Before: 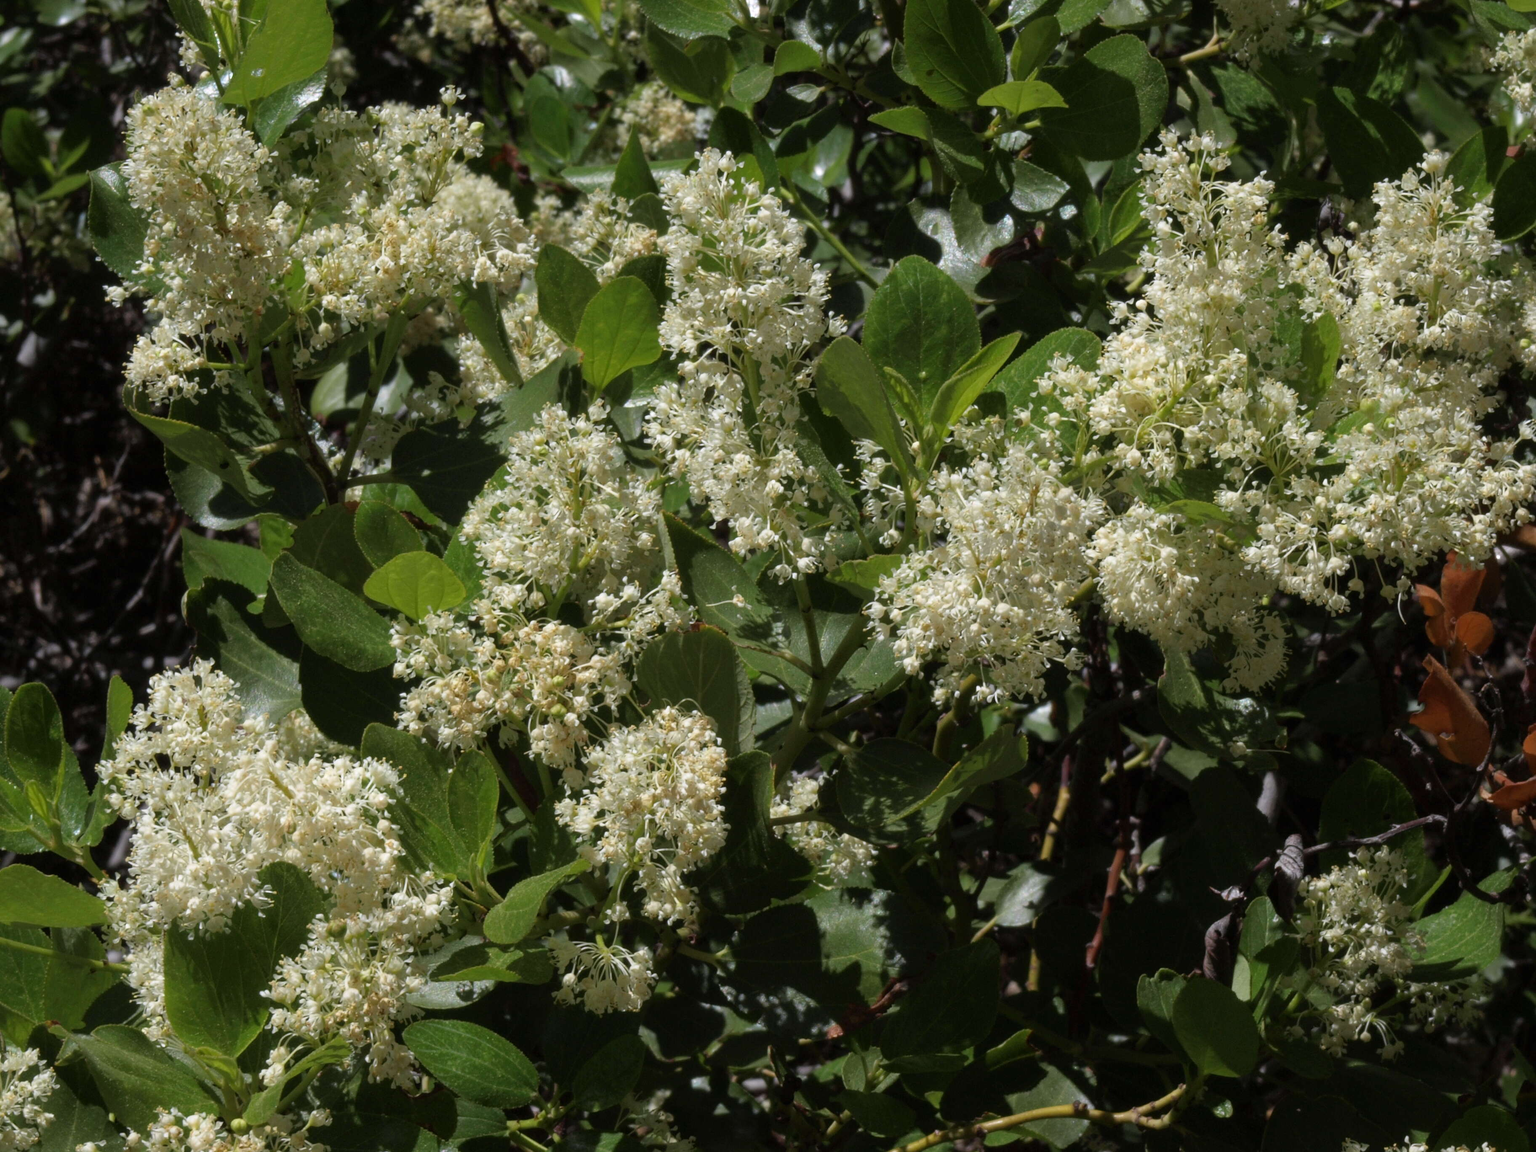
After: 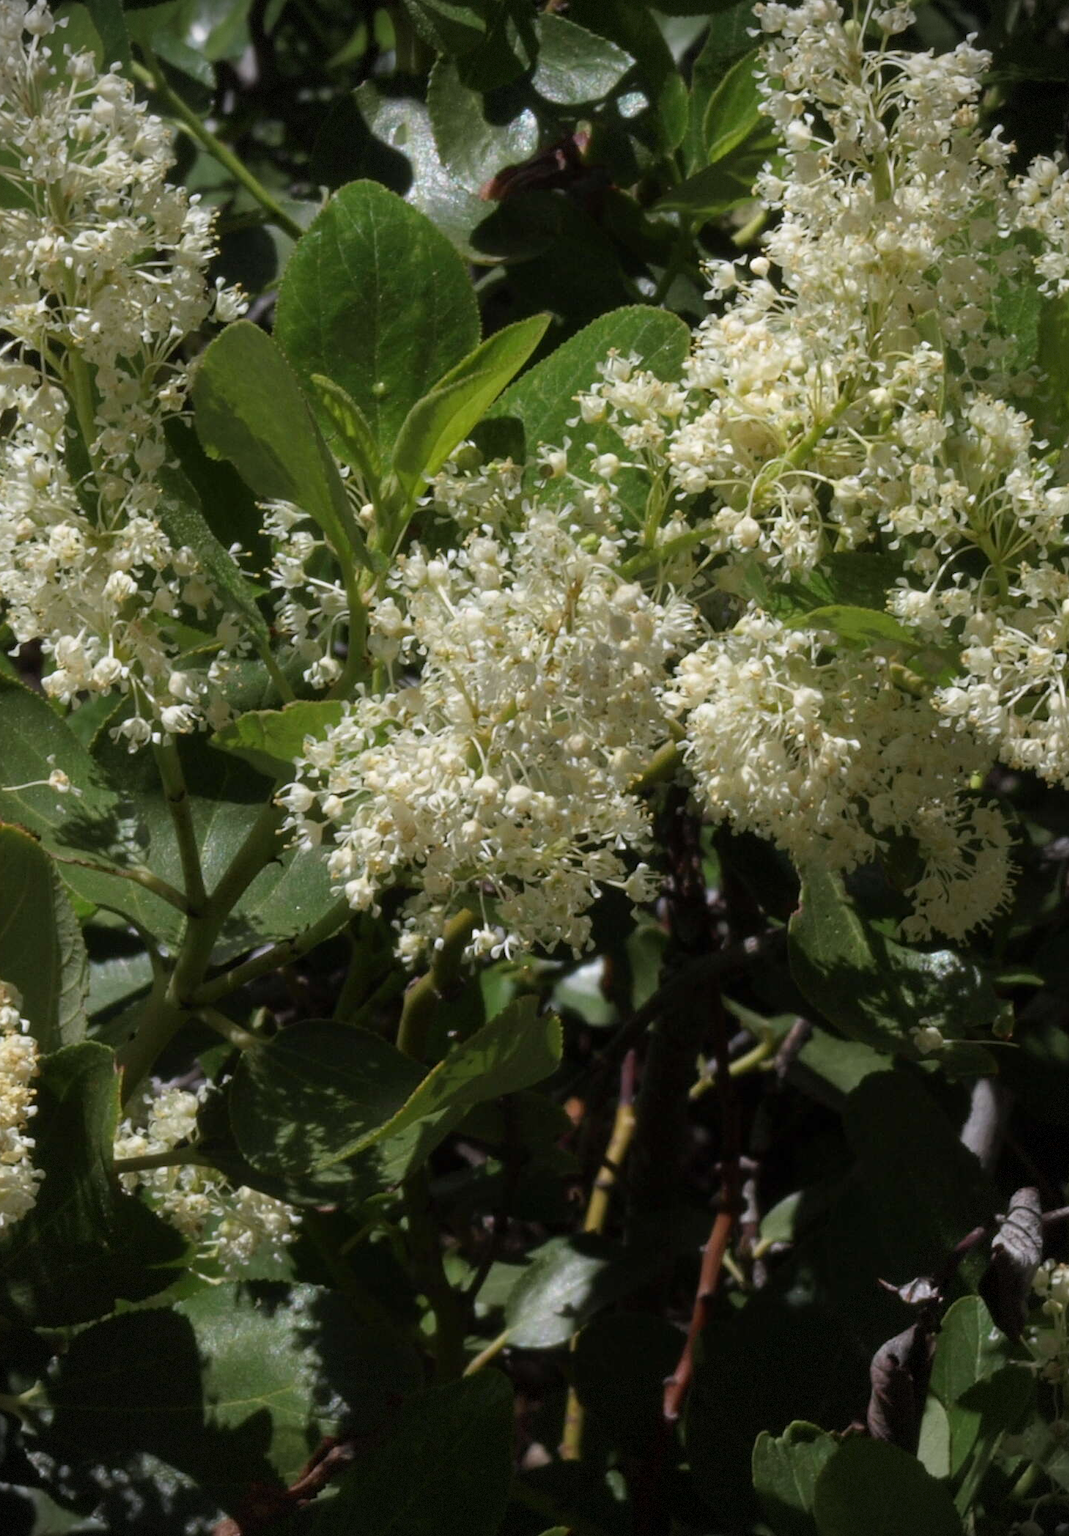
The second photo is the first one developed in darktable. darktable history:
vignetting: fall-off radius 61.02%, brightness -0.686, dithering 8-bit output
crop: left 45.914%, top 13.229%, right 14.079%, bottom 10.145%
